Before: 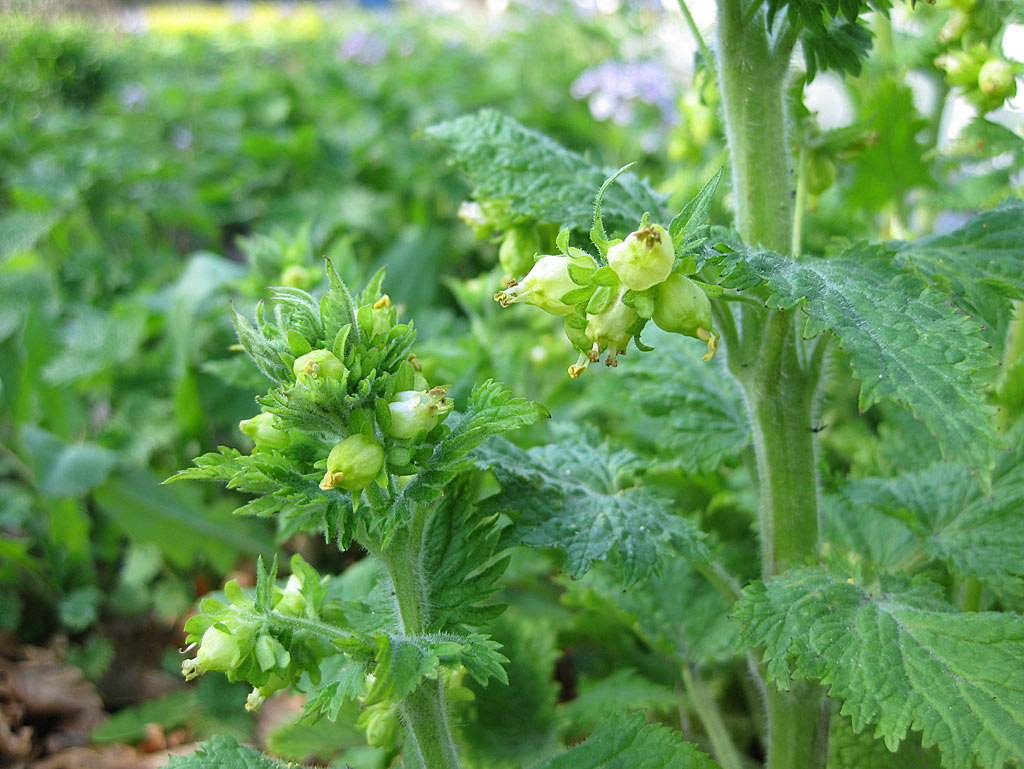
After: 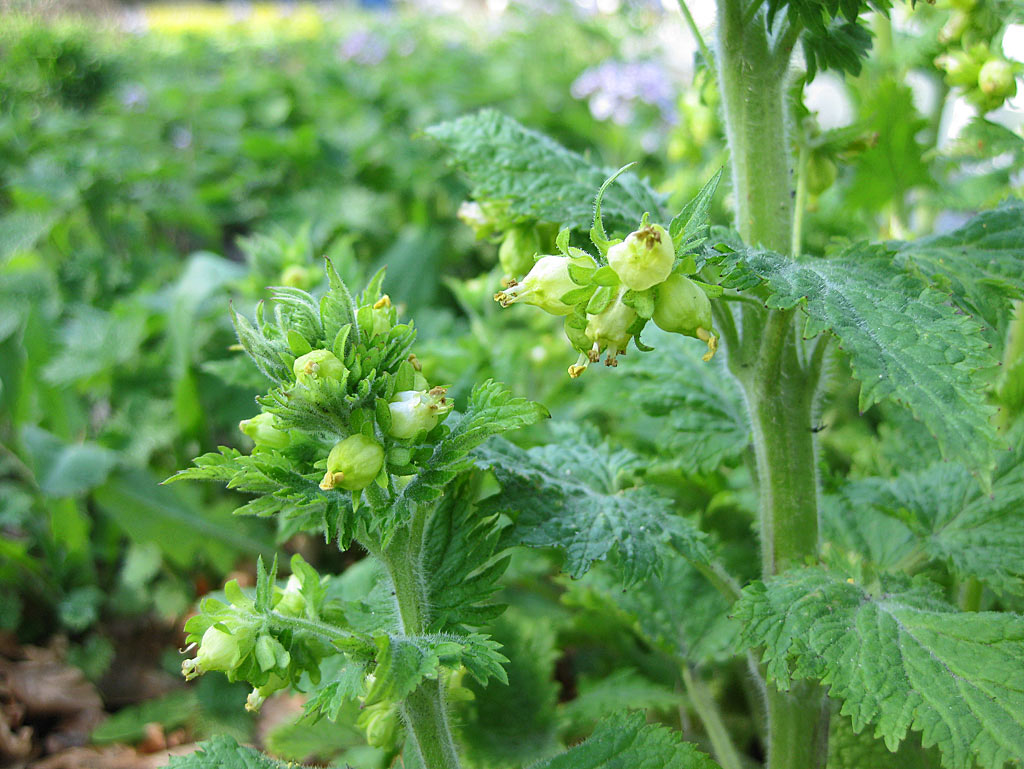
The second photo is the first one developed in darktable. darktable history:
tone curve: curves: ch0 [(0, 0) (0.003, 0.003) (0.011, 0.011) (0.025, 0.024) (0.044, 0.043) (0.069, 0.068) (0.1, 0.098) (0.136, 0.133) (0.177, 0.173) (0.224, 0.22) (0.277, 0.271) (0.335, 0.328) (0.399, 0.39) (0.468, 0.458) (0.543, 0.563) (0.623, 0.64) (0.709, 0.722) (0.801, 0.809) (0.898, 0.902) (1, 1)], color space Lab, independent channels, preserve colors none
